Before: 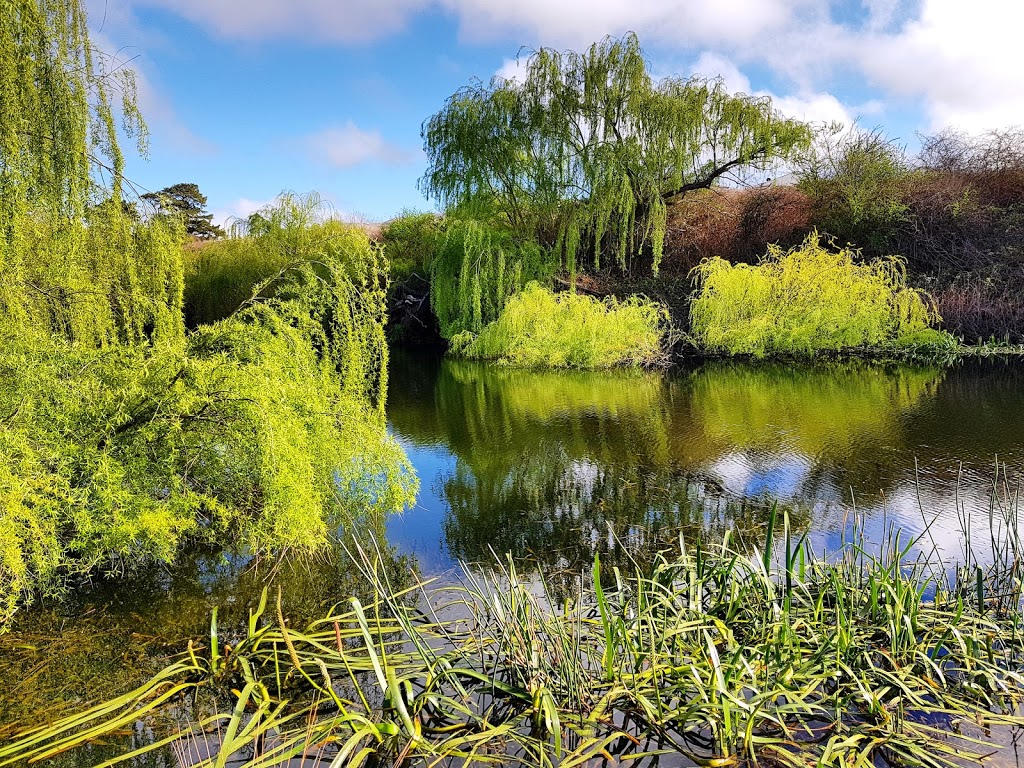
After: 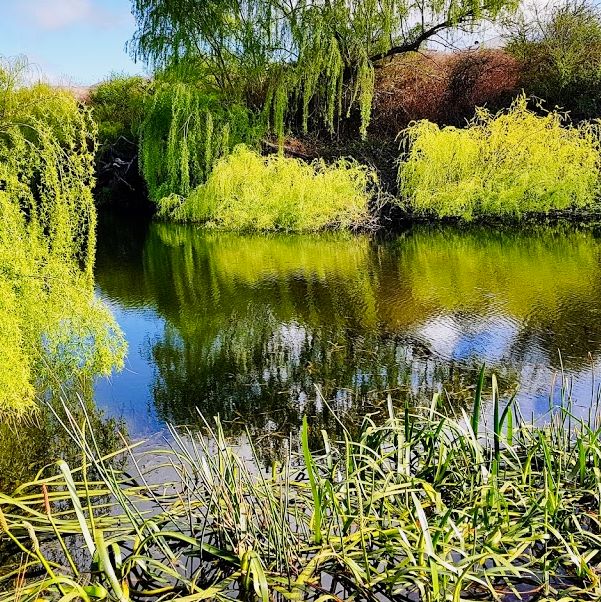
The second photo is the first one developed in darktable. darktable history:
tone curve: curves: ch0 [(0, 0) (0.058, 0.027) (0.214, 0.183) (0.304, 0.288) (0.51, 0.549) (0.658, 0.7) (0.741, 0.775) (0.844, 0.866) (0.986, 0.957)]; ch1 [(0, 0) (0.172, 0.123) (0.312, 0.296) (0.437, 0.429) (0.471, 0.469) (0.502, 0.5) (0.513, 0.515) (0.572, 0.603) (0.617, 0.653) (0.68, 0.724) (0.889, 0.924) (1, 1)]; ch2 [(0, 0) (0.411, 0.424) (0.489, 0.49) (0.502, 0.5) (0.517, 0.519) (0.549, 0.578) (0.604, 0.628) (0.693, 0.686) (1, 1)], preserve colors none
crop and rotate: left 28.601%, top 17.842%, right 12.661%, bottom 3.741%
